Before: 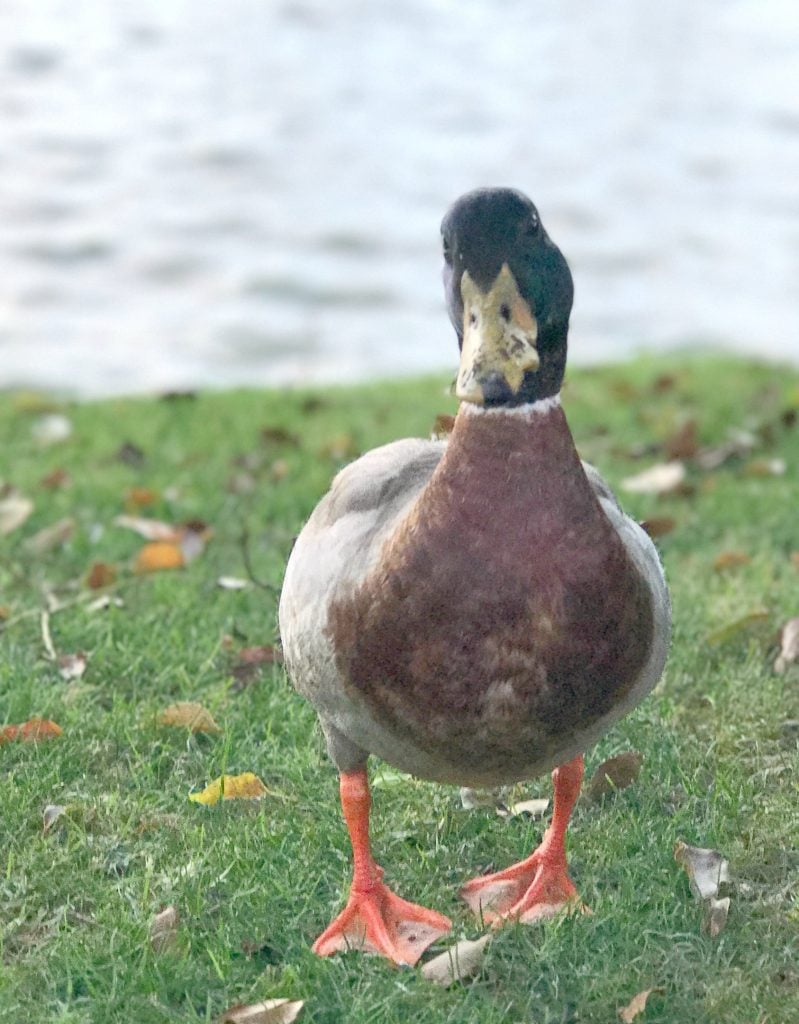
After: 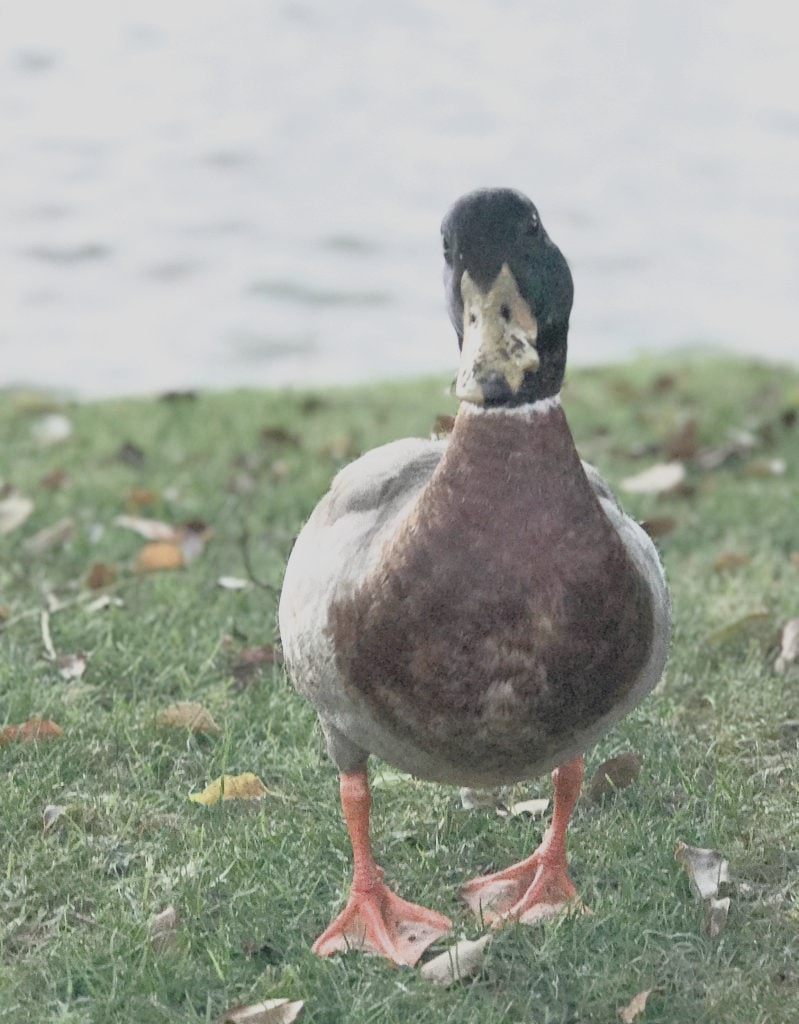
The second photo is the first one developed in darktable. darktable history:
tone equalizer: on, module defaults
filmic rgb: black relative exposure -9.08 EV, white relative exposure 2.3 EV, hardness 7.49
contrast brightness saturation: contrast -0.26, saturation -0.43
